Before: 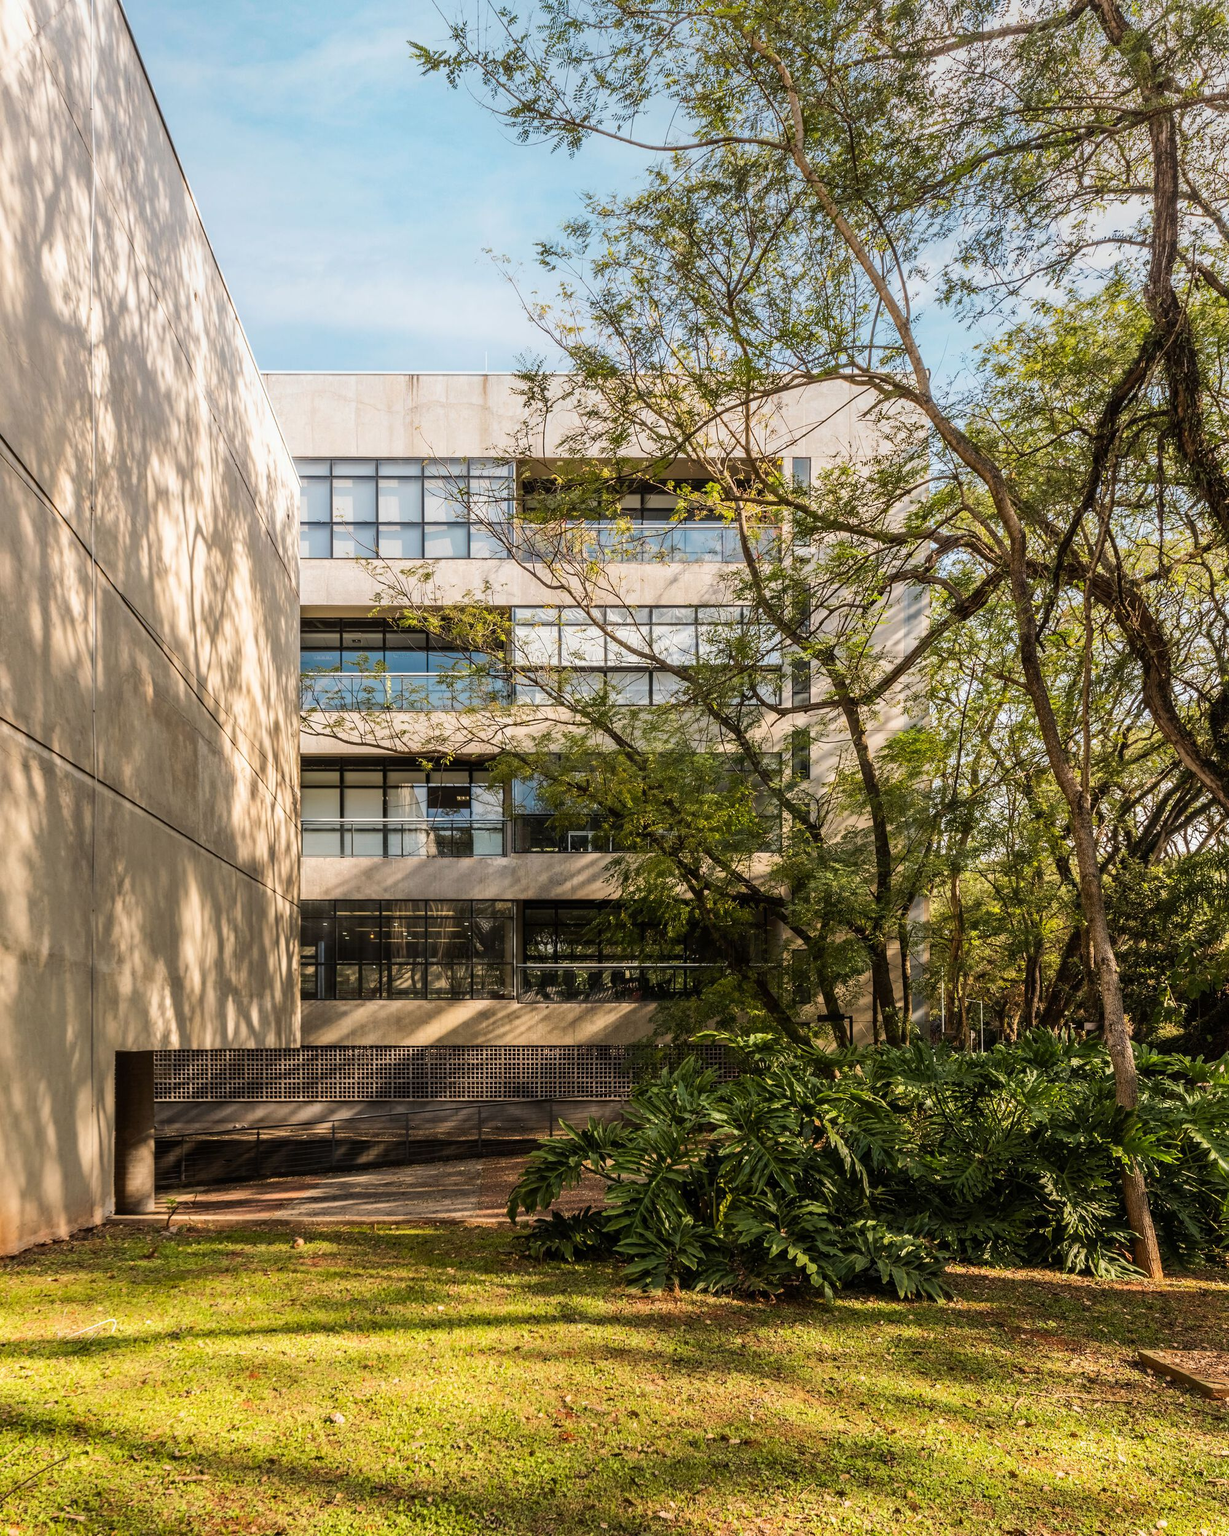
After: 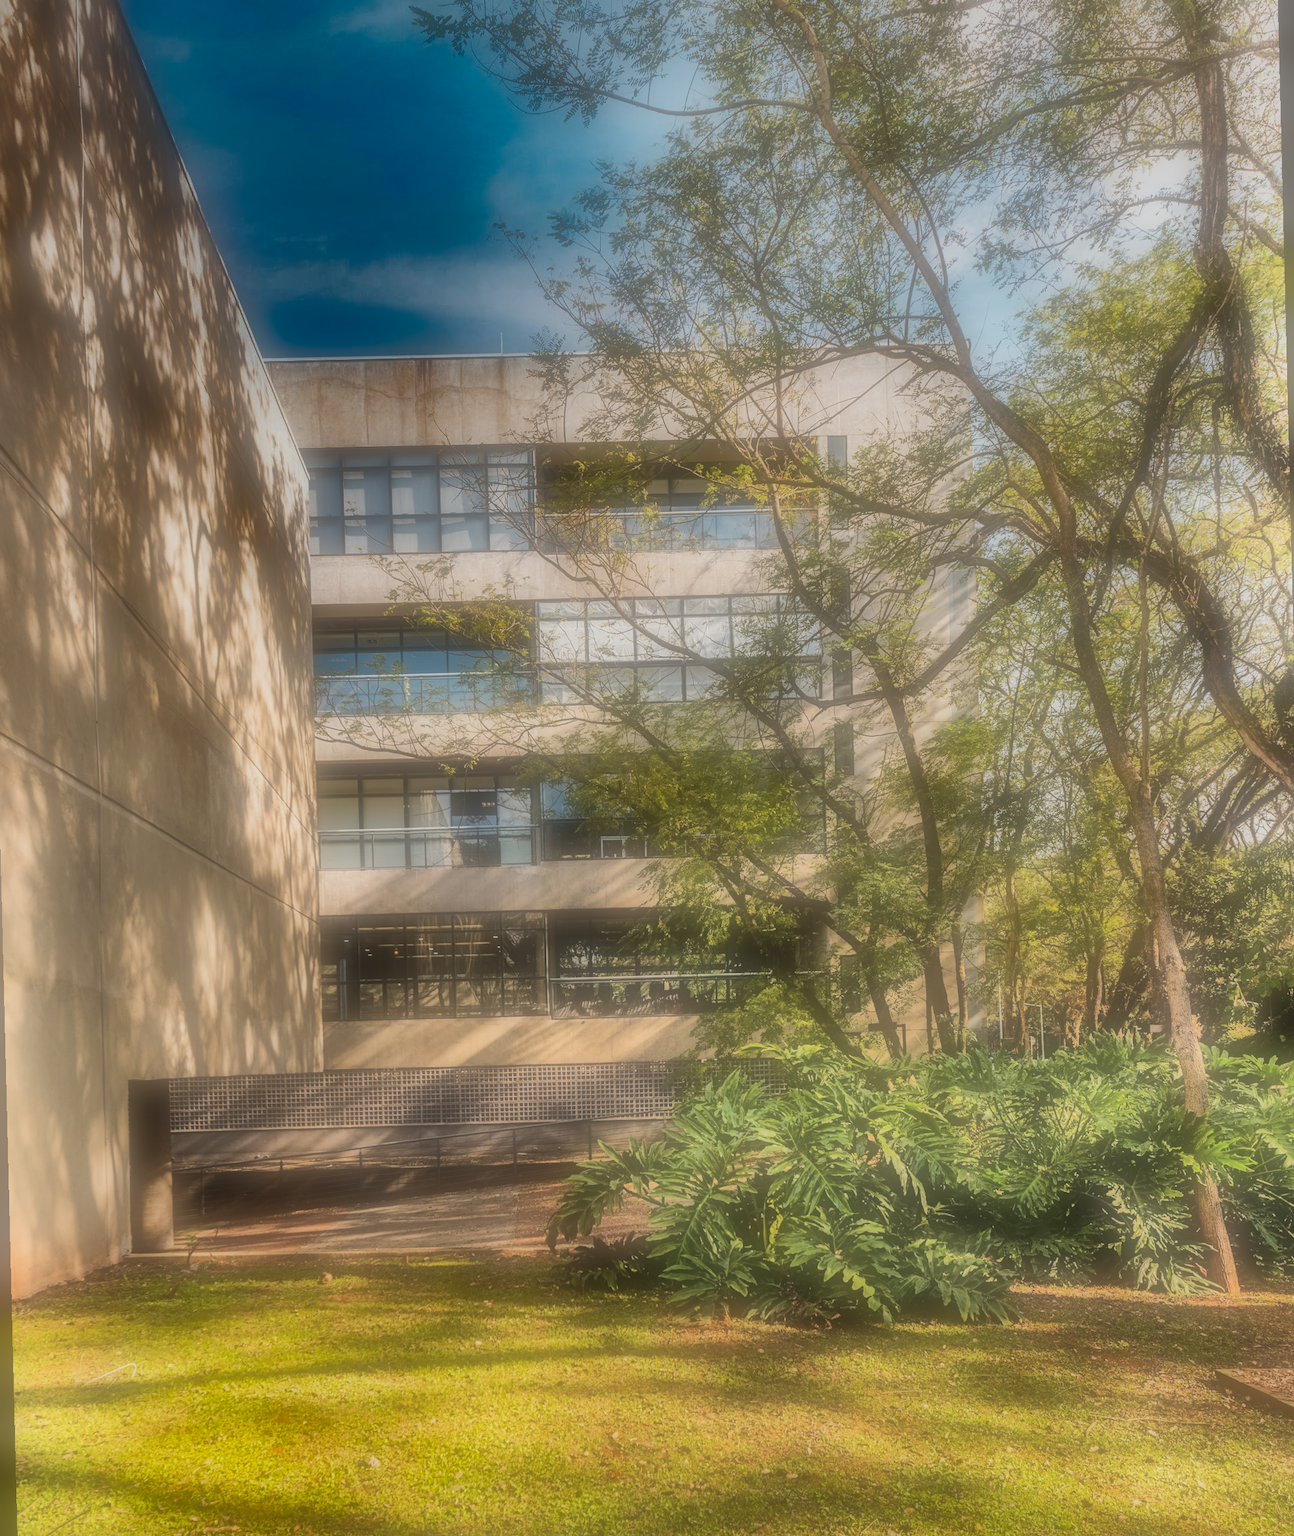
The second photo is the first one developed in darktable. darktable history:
shadows and highlights: radius 123.98, shadows 100, white point adjustment -3, highlights -100, highlights color adjustment 89.84%, soften with gaussian
soften: on, module defaults
rotate and perspective: rotation -1.42°, crop left 0.016, crop right 0.984, crop top 0.035, crop bottom 0.965
